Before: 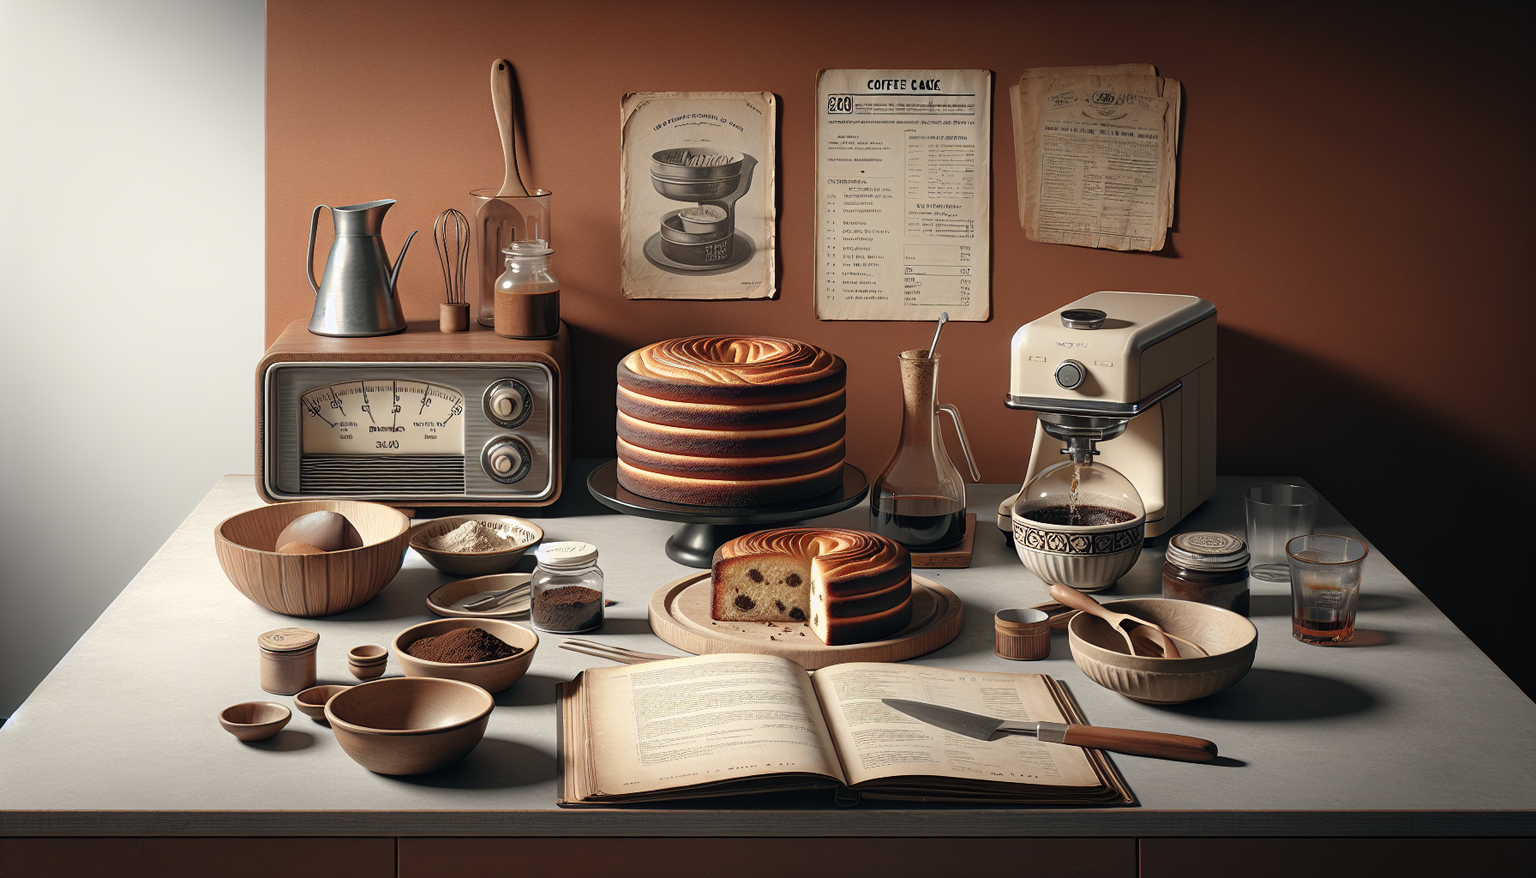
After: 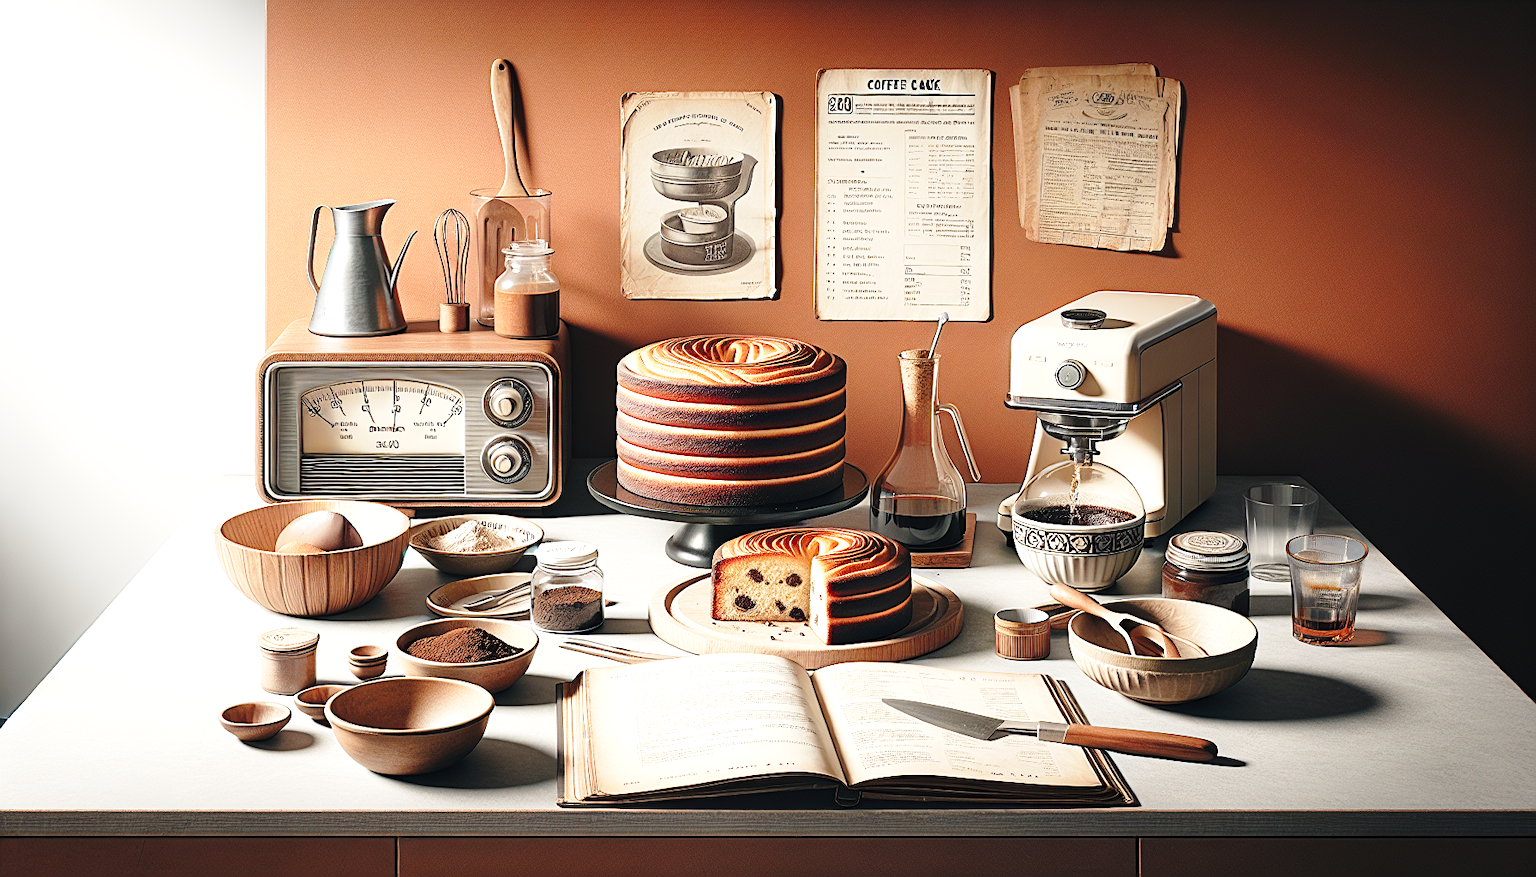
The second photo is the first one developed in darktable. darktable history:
sharpen: on, module defaults
exposure: black level correction 0, exposure 0.701 EV, compensate highlight preservation false
base curve: curves: ch0 [(0, 0) (0.028, 0.03) (0.121, 0.232) (0.46, 0.748) (0.859, 0.968) (1, 1)], preserve colors none
